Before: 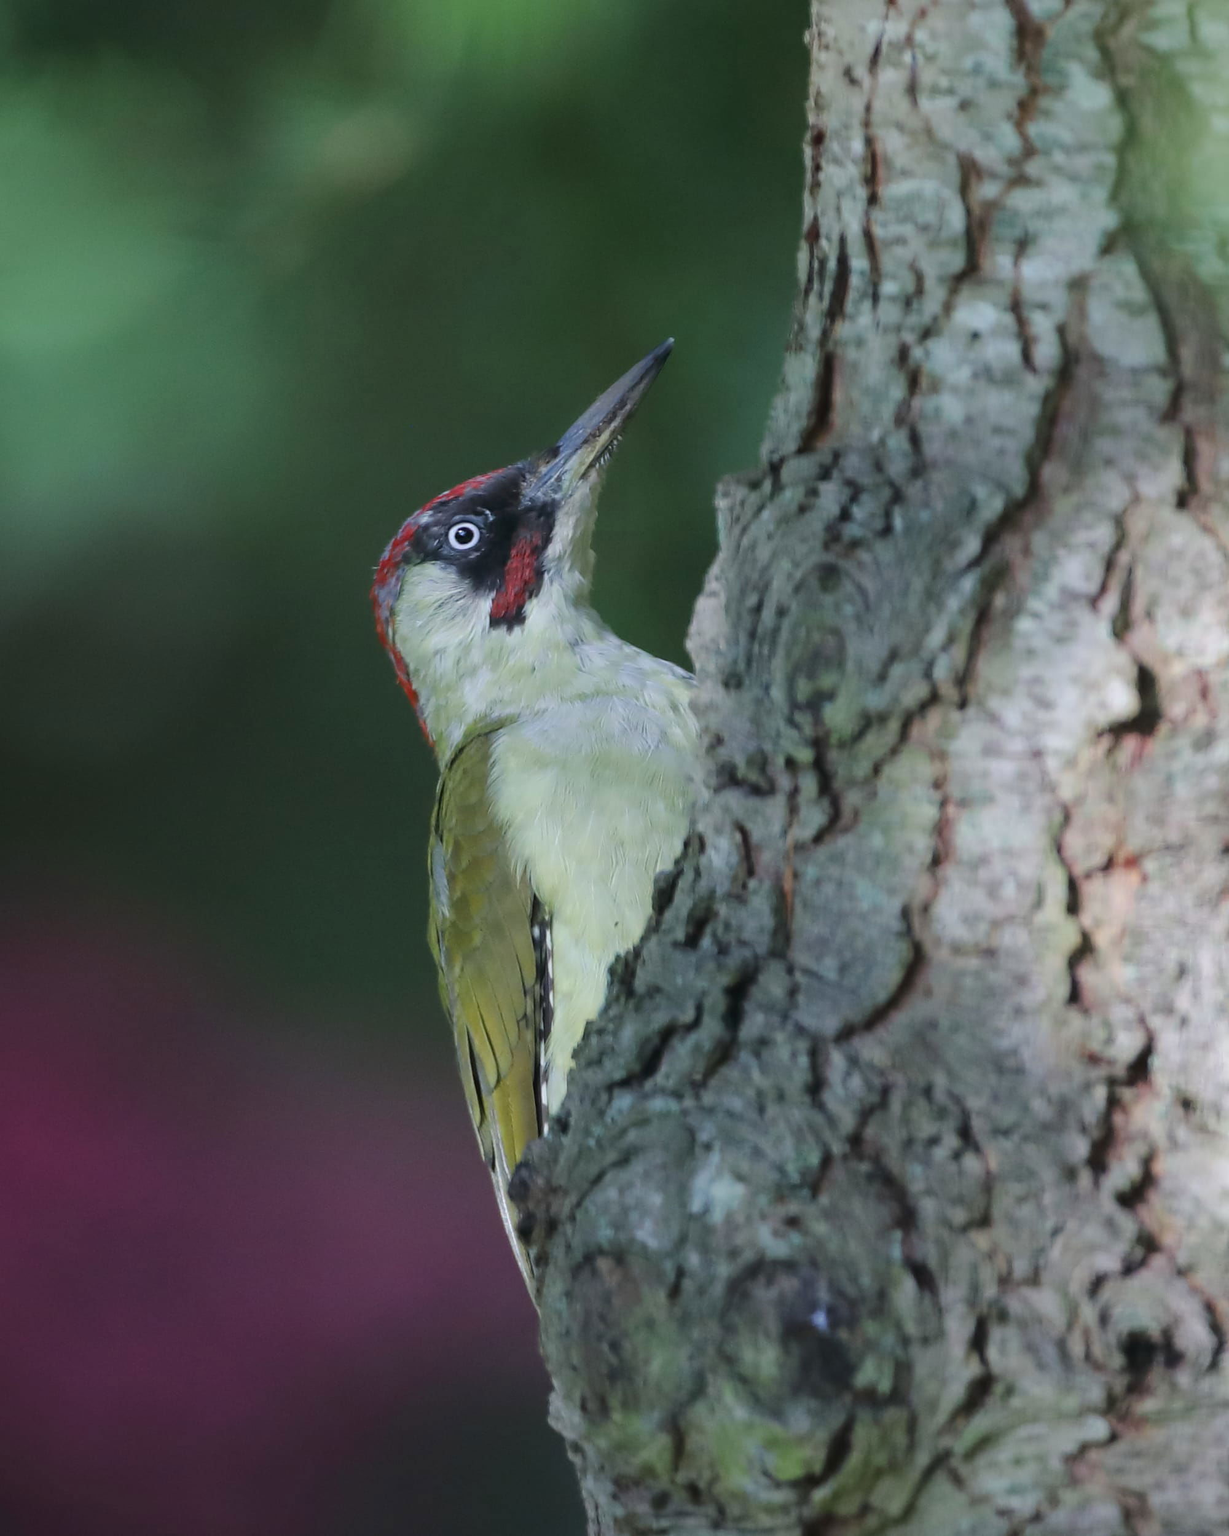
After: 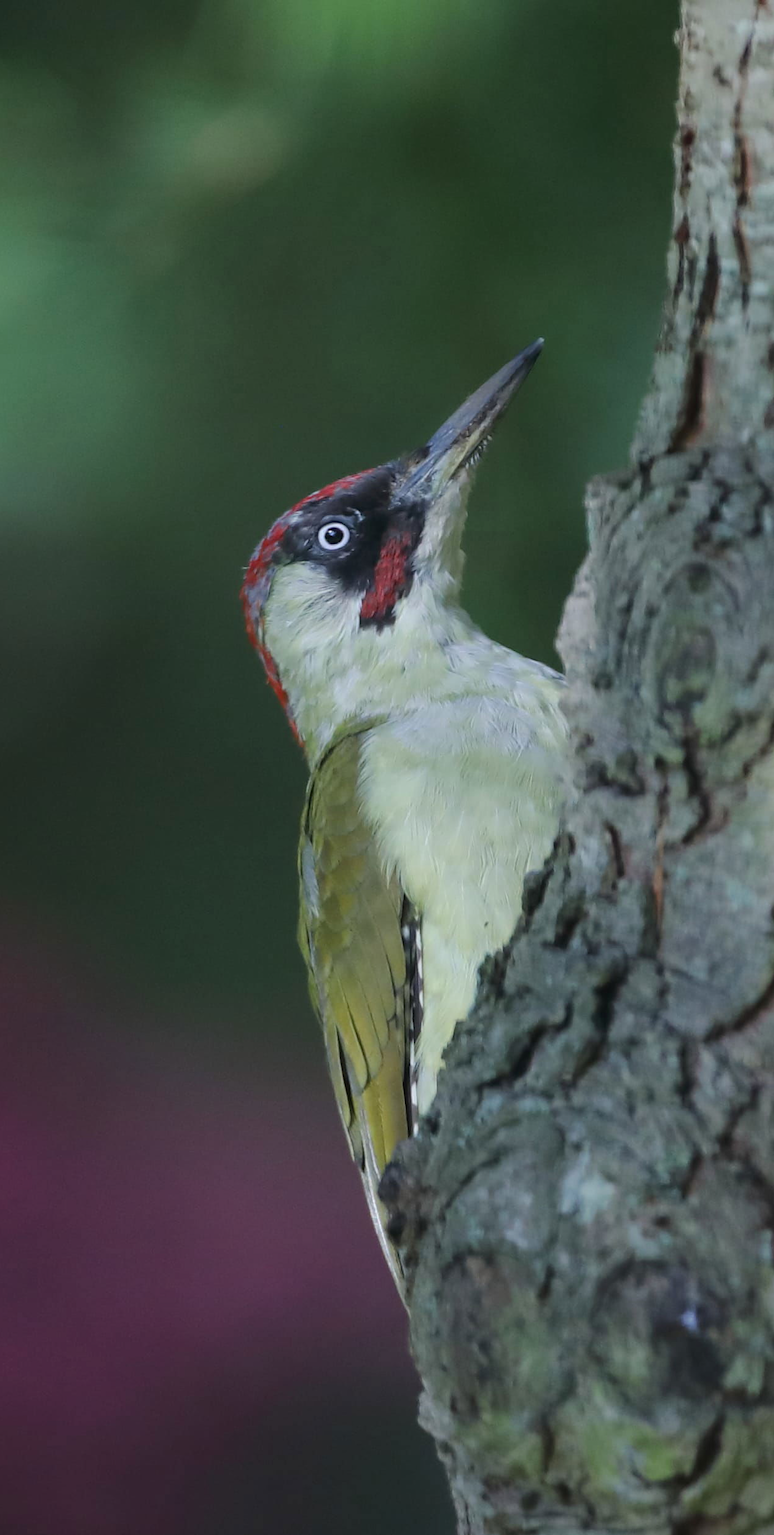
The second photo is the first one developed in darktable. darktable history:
crop: left 10.624%, right 26.305%
contrast brightness saturation: saturation -0.021
color calibration: illuminant same as pipeline (D50), adaptation none (bypass), x 0.333, y 0.334, temperature 5013.9 K
